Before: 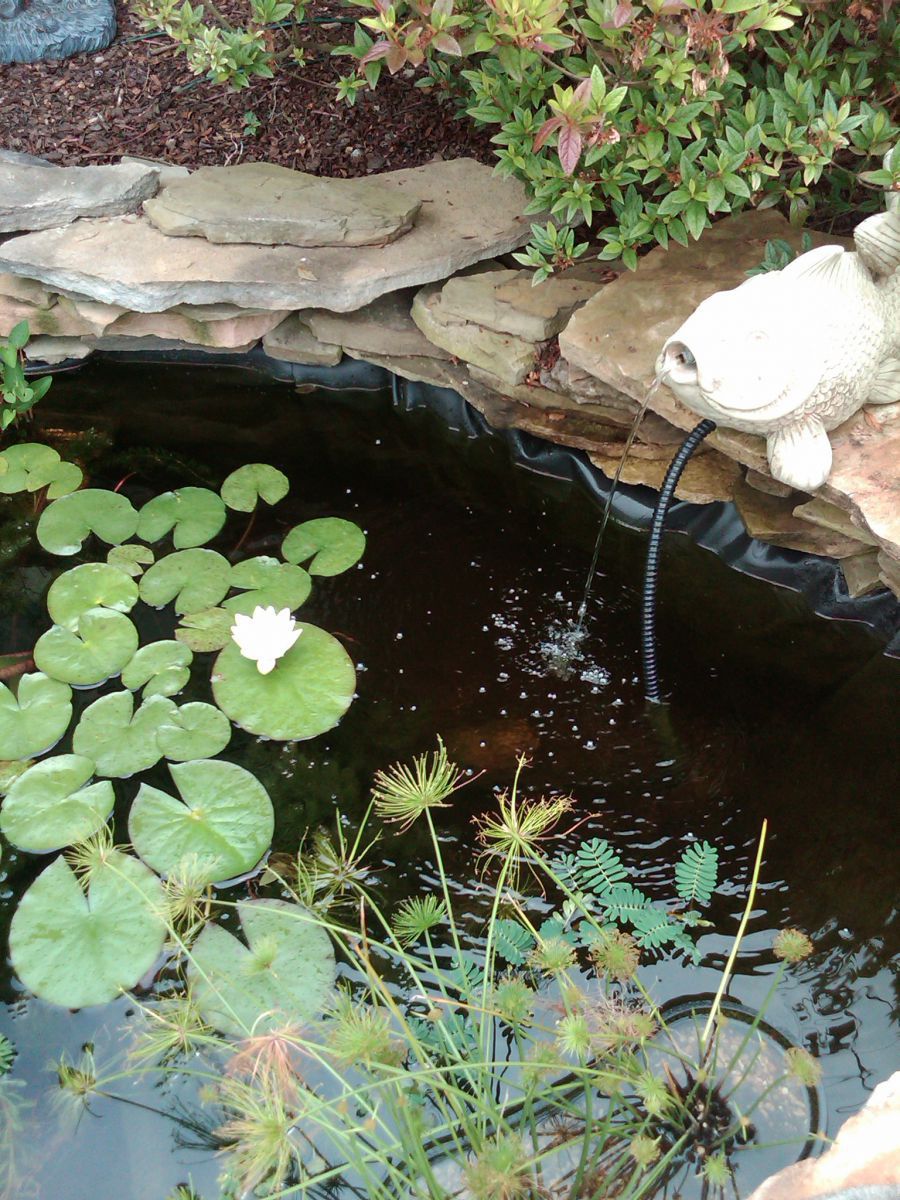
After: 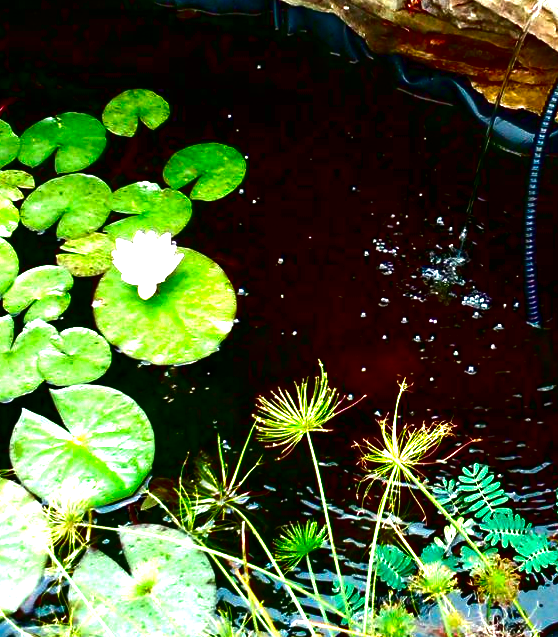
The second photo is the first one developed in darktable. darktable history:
crop: left 13.312%, top 31.28%, right 24.627%, bottom 15.582%
exposure: black level correction 0, exposure 1.1 EV, compensate highlight preservation false
contrast brightness saturation: brightness -1, saturation 1
